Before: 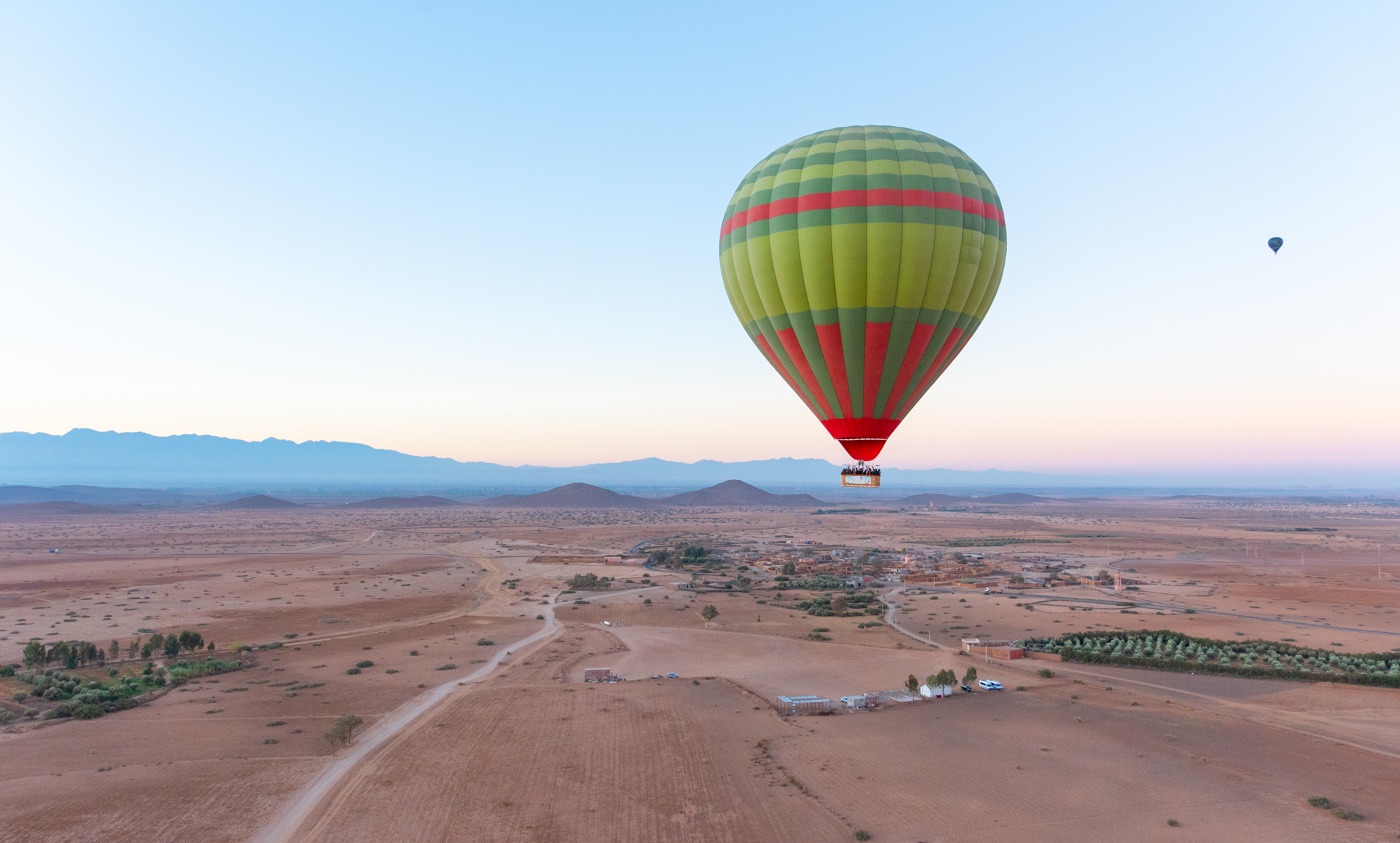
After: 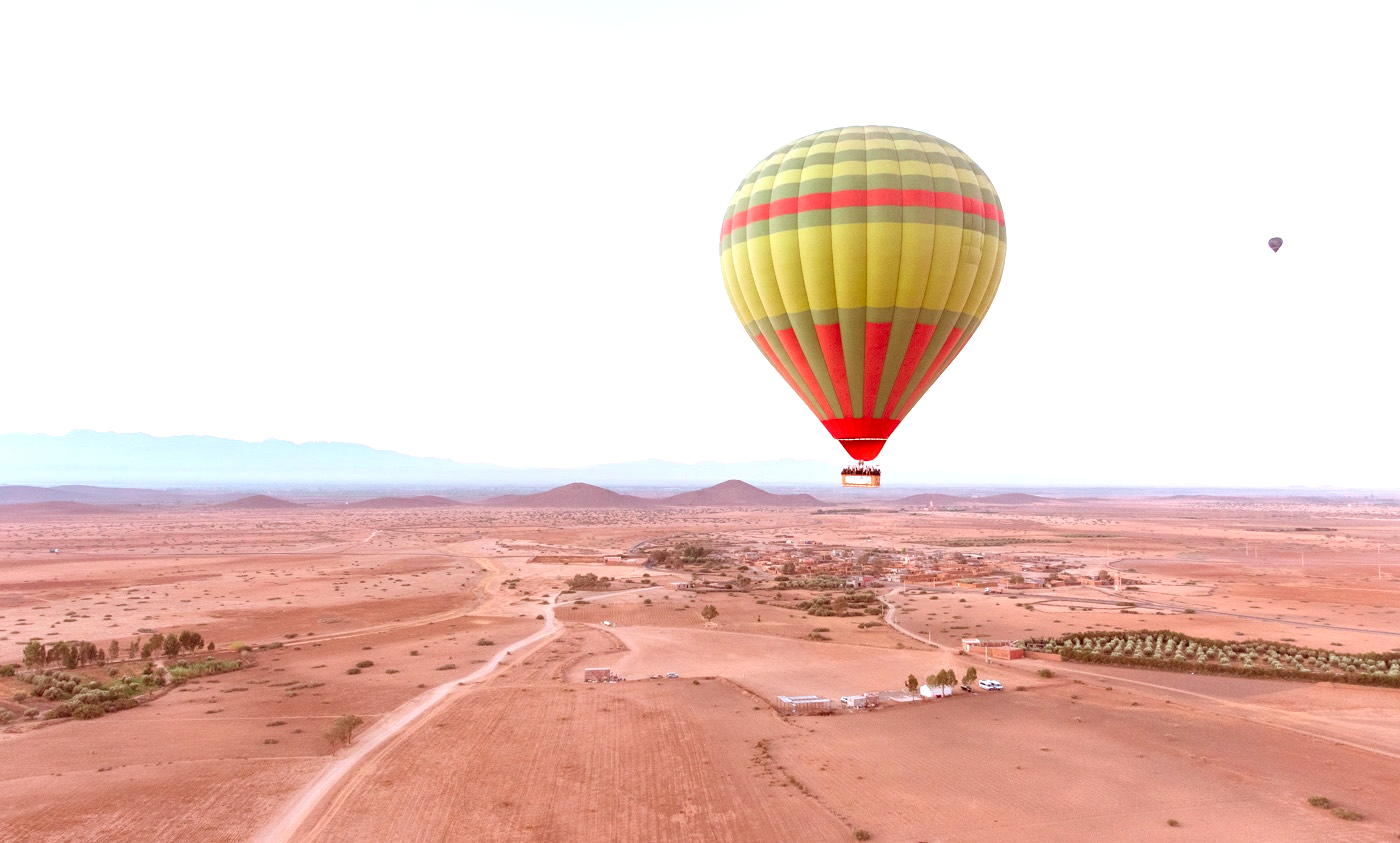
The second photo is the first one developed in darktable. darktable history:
color correction: highlights a* 9.03, highlights b* 8.71, shadows a* 40, shadows b* 40, saturation 0.8
exposure: black level correction 0, exposure 1 EV, compensate highlight preservation false
